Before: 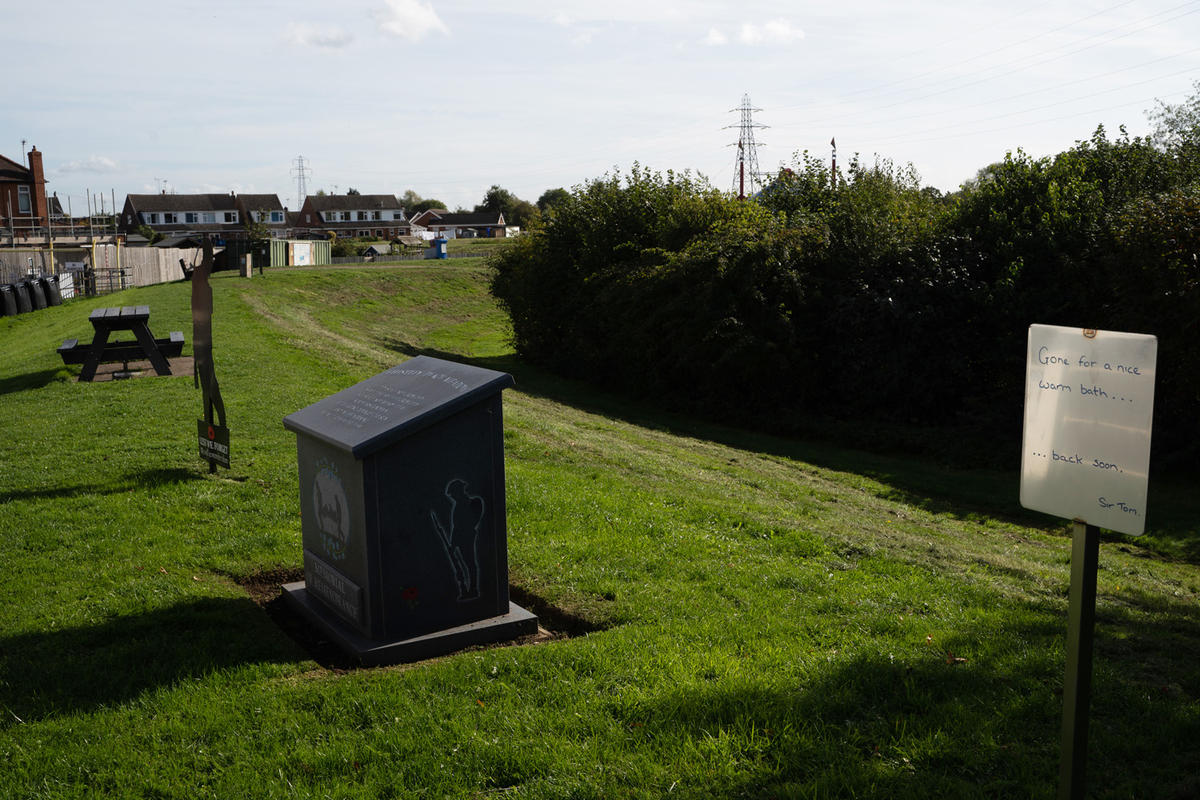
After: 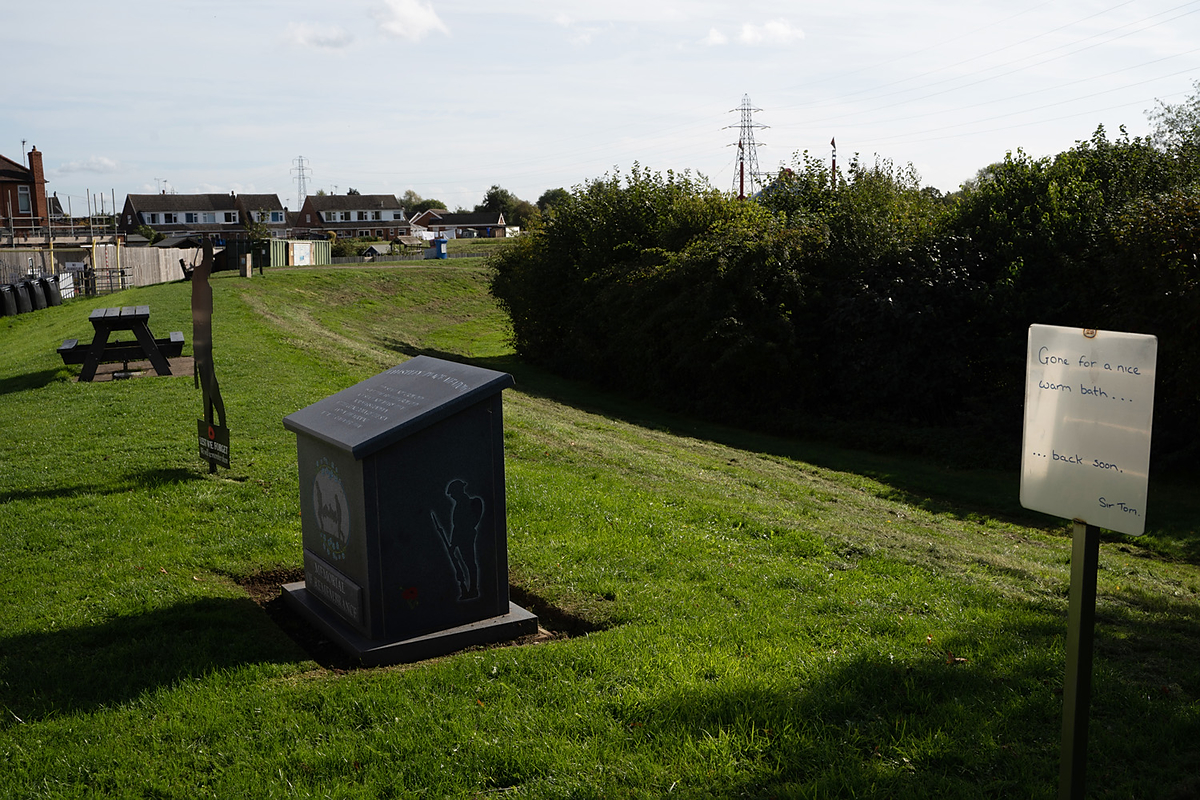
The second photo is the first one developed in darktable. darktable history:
sharpen: radius 1.046, threshold 0.876
exposure: compensate highlight preservation false
